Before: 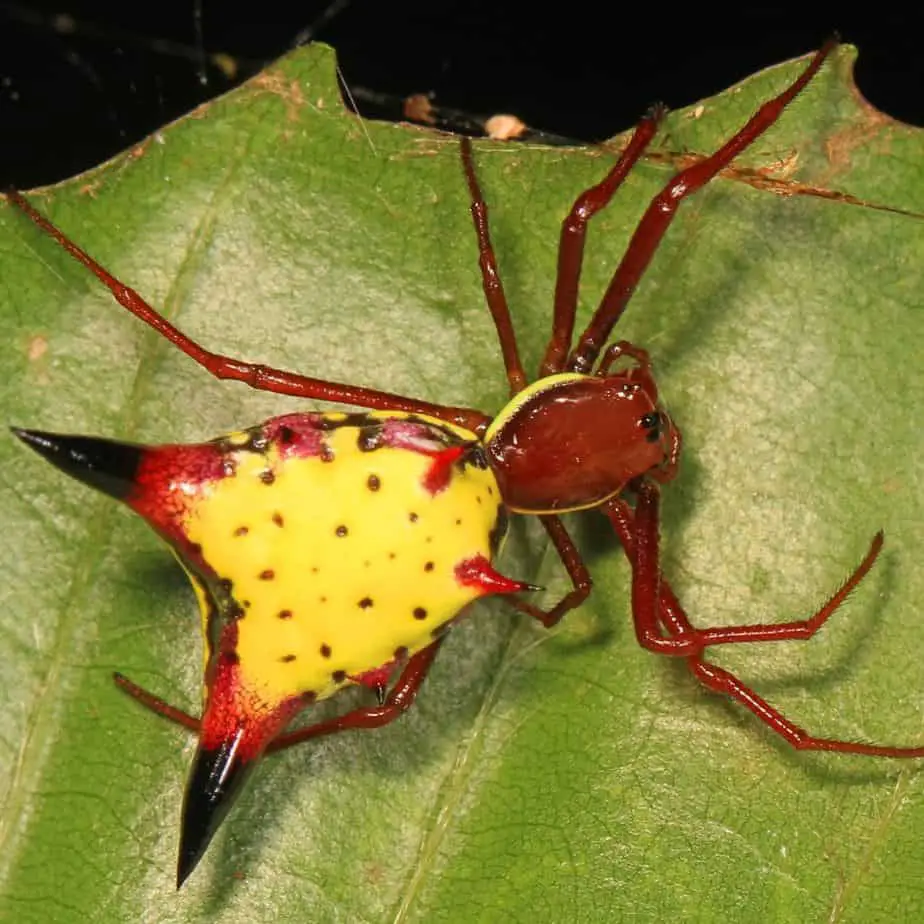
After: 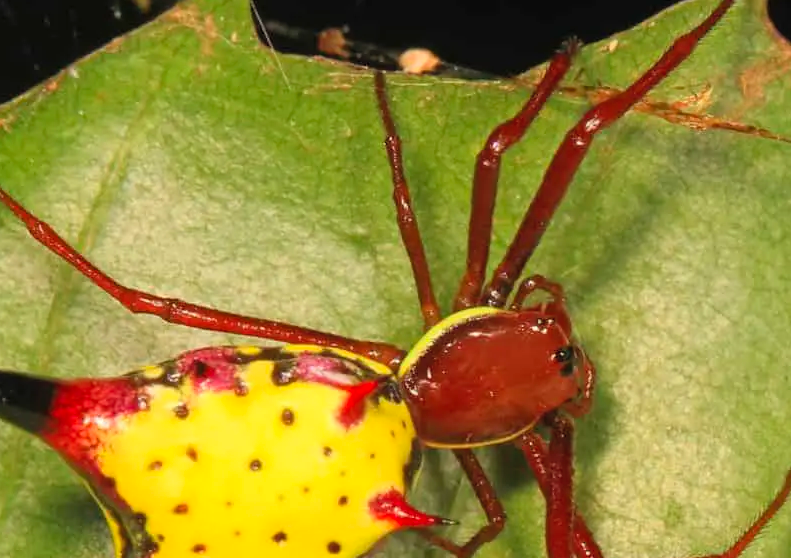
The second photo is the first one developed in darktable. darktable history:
crop and rotate: left 9.345%, top 7.22%, right 4.982%, bottom 32.331%
contrast brightness saturation: brightness 0.09, saturation 0.19
